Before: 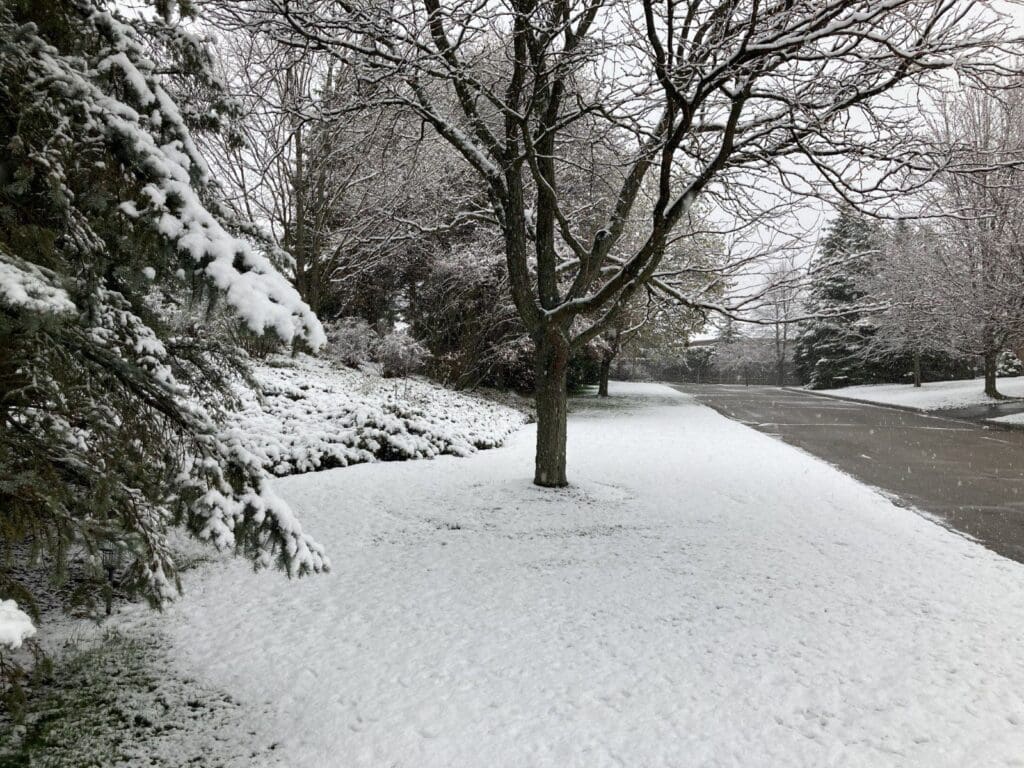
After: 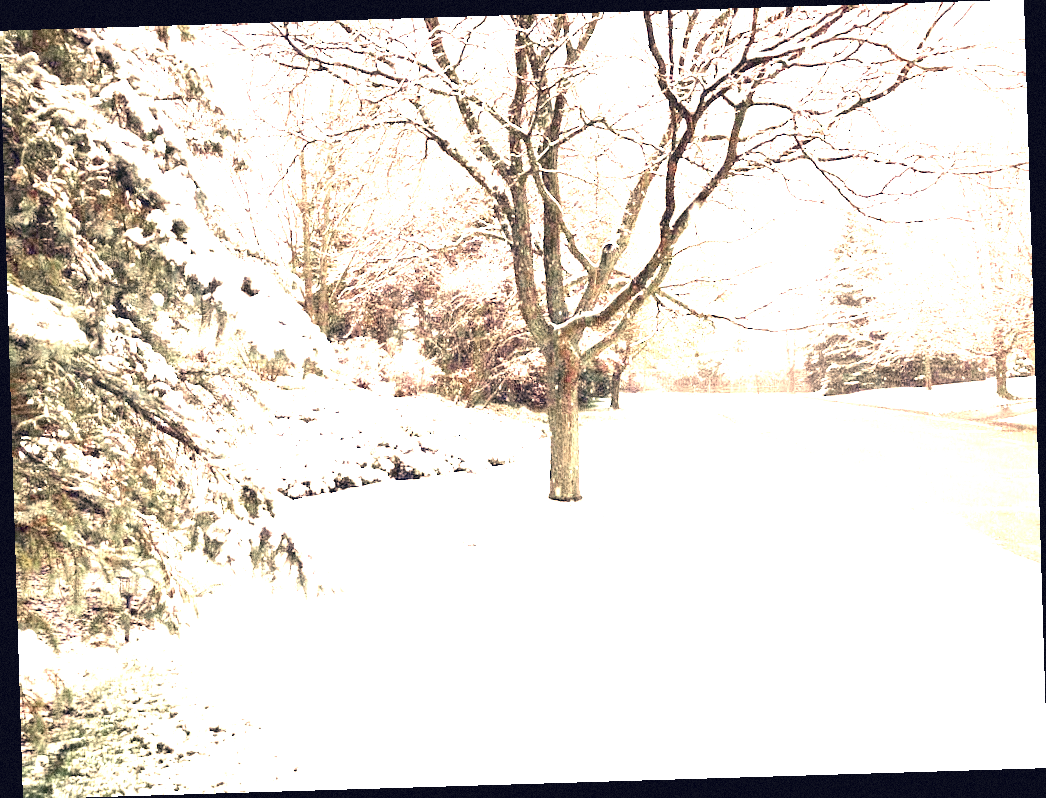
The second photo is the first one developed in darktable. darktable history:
tone equalizer: on, module defaults
color correction: highlights a* 19.59, highlights b* 27.49, shadows a* 3.46, shadows b* -17.28, saturation 0.73
grain: coarseness 14.49 ISO, strength 48.04%, mid-tones bias 35%
exposure: black level correction 0, exposure 4 EV, compensate exposure bias true, compensate highlight preservation false
color zones: curves: ch0 [(0, 0.466) (0.128, 0.466) (0.25, 0.5) (0.375, 0.456) (0.5, 0.5) (0.625, 0.5) (0.737, 0.652) (0.875, 0.5)]; ch1 [(0, 0.603) (0.125, 0.618) (0.261, 0.348) (0.372, 0.353) (0.497, 0.363) (0.611, 0.45) (0.731, 0.427) (0.875, 0.518) (0.998, 0.652)]; ch2 [(0, 0.559) (0.125, 0.451) (0.253, 0.564) (0.37, 0.578) (0.5, 0.466) (0.625, 0.471) (0.731, 0.471) (0.88, 0.485)]
rotate and perspective: rotation -1.75°, automatic cropping off
